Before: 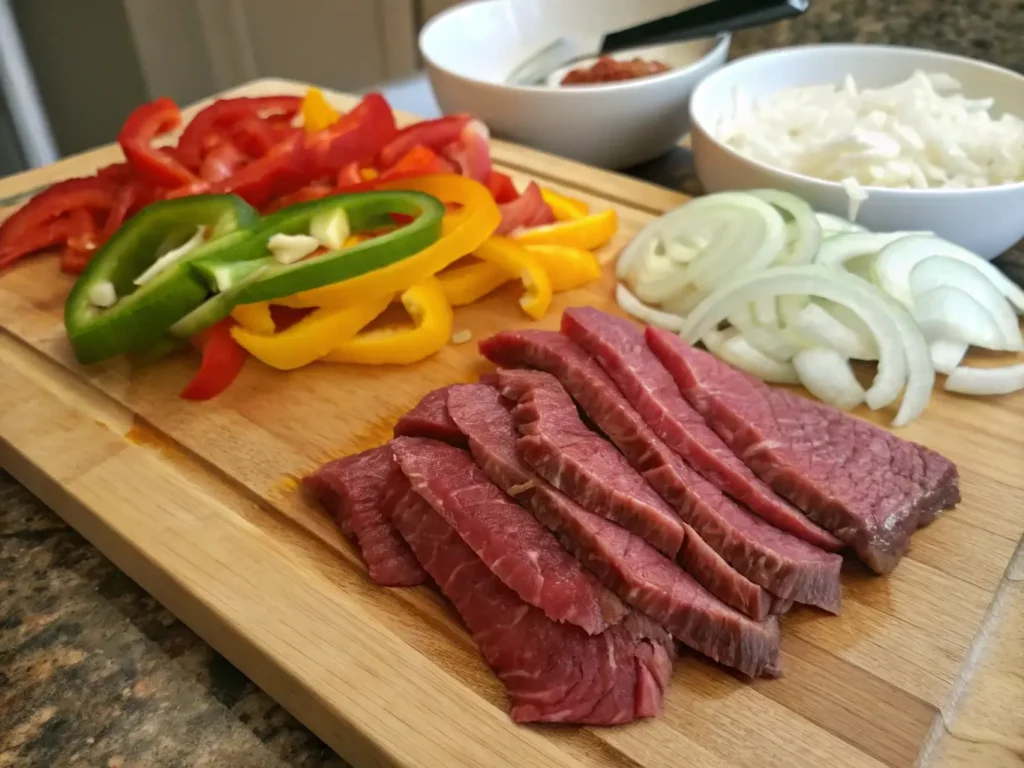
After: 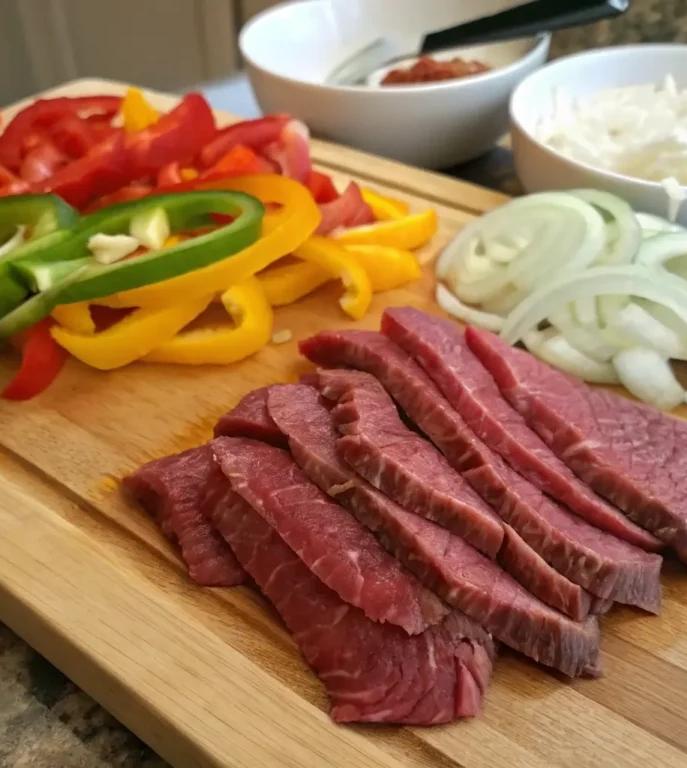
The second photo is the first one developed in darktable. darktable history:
crop and rotate: left 17.603%, right 15.279%
